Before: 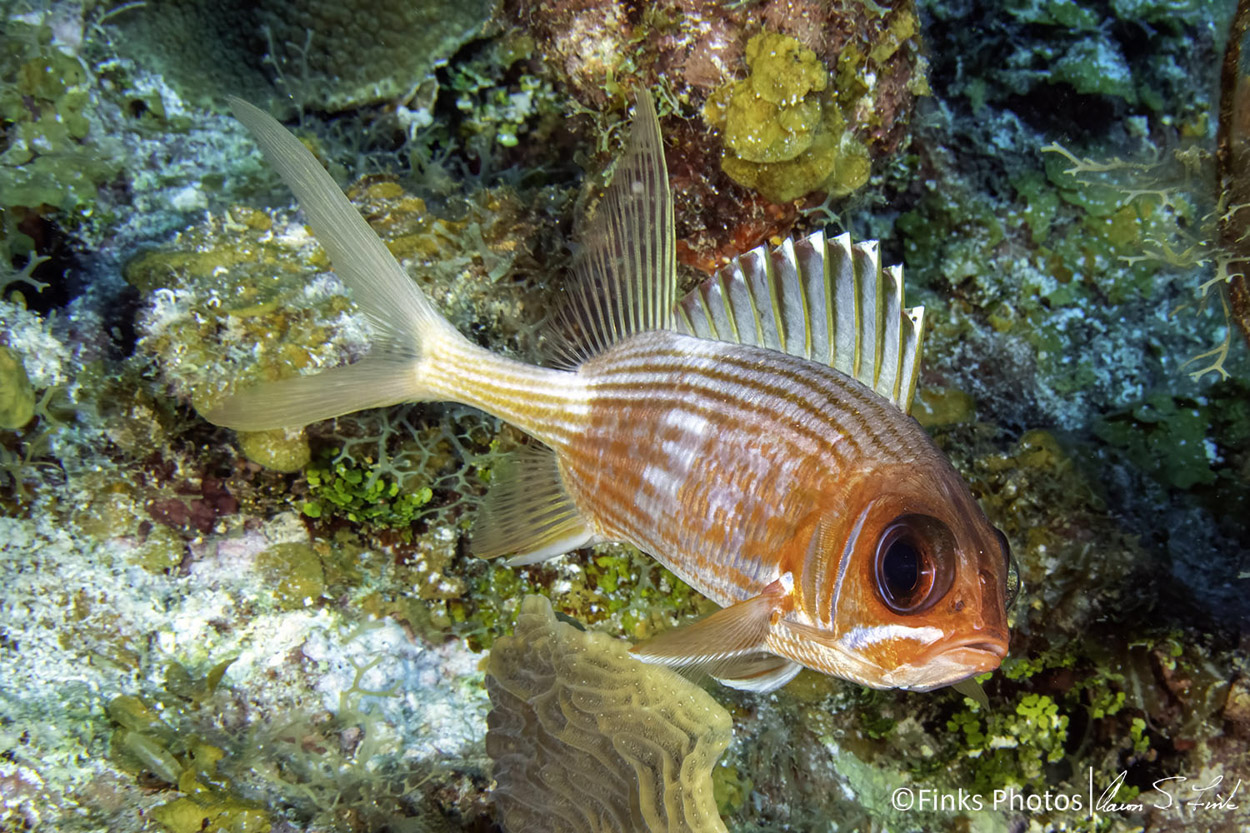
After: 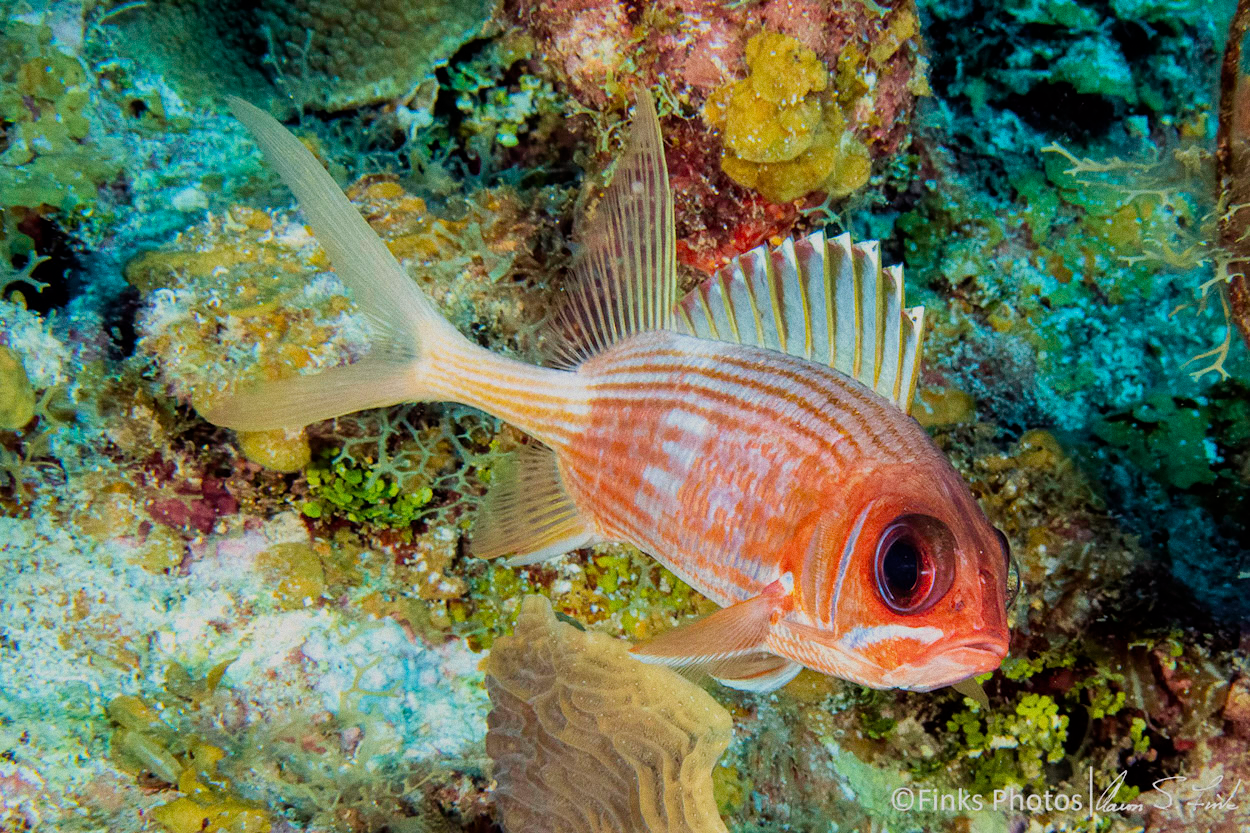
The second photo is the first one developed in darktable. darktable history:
grain: coarseness 0.09 ISO
velvia: on, module defaults
filmic rgb: black relative exposure -7.65 EV, white relative exposure 4.56 EV, hardness 3.61
